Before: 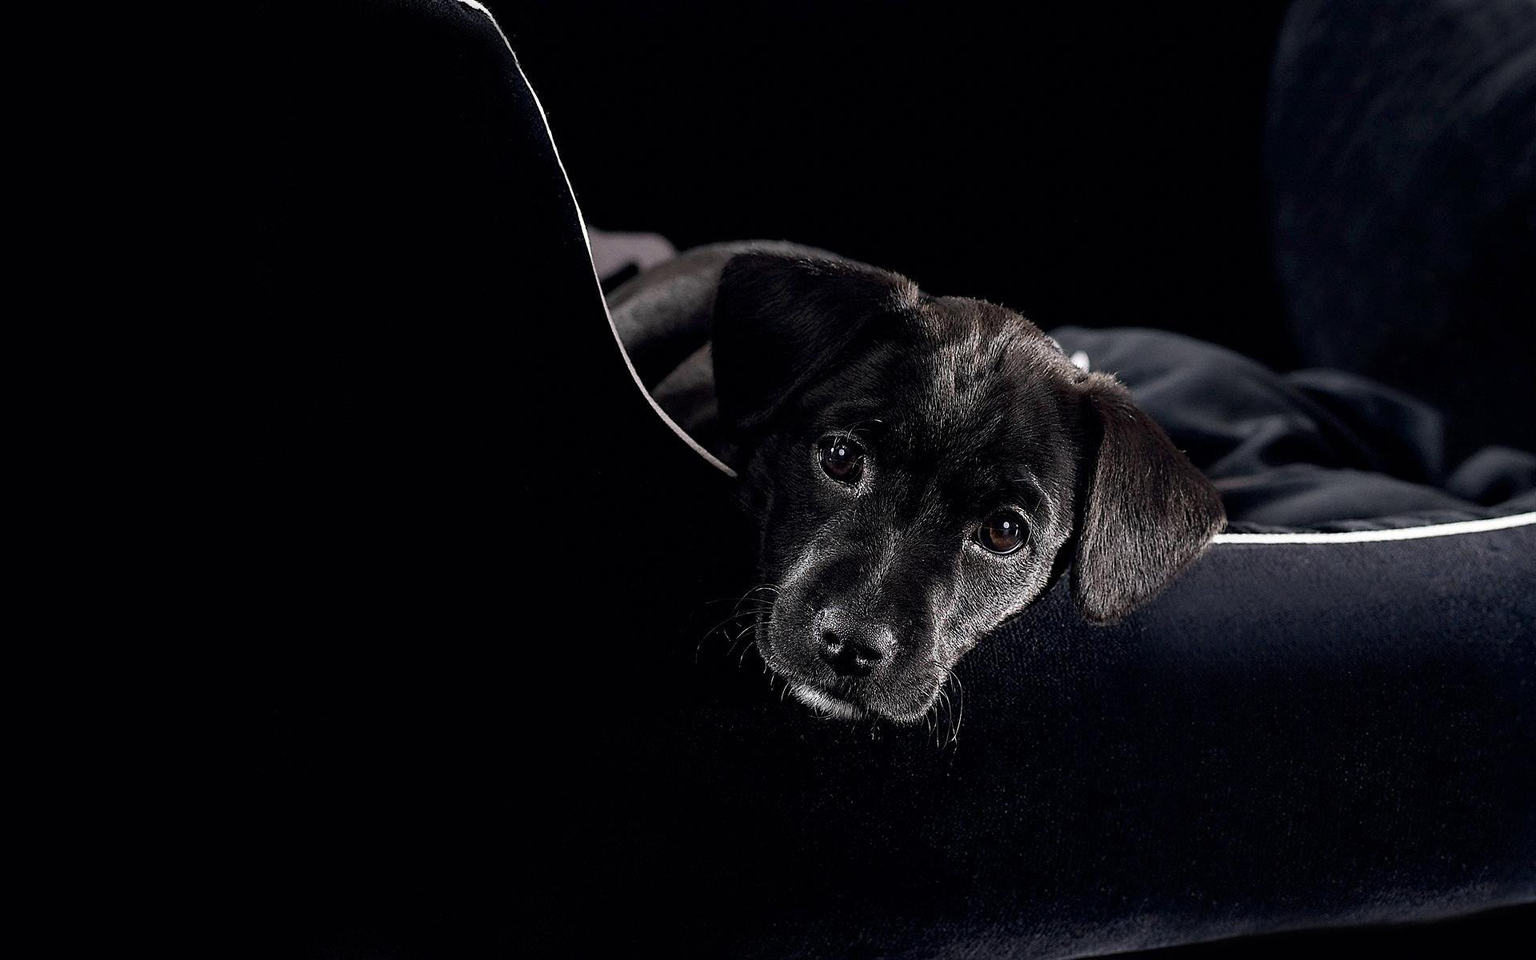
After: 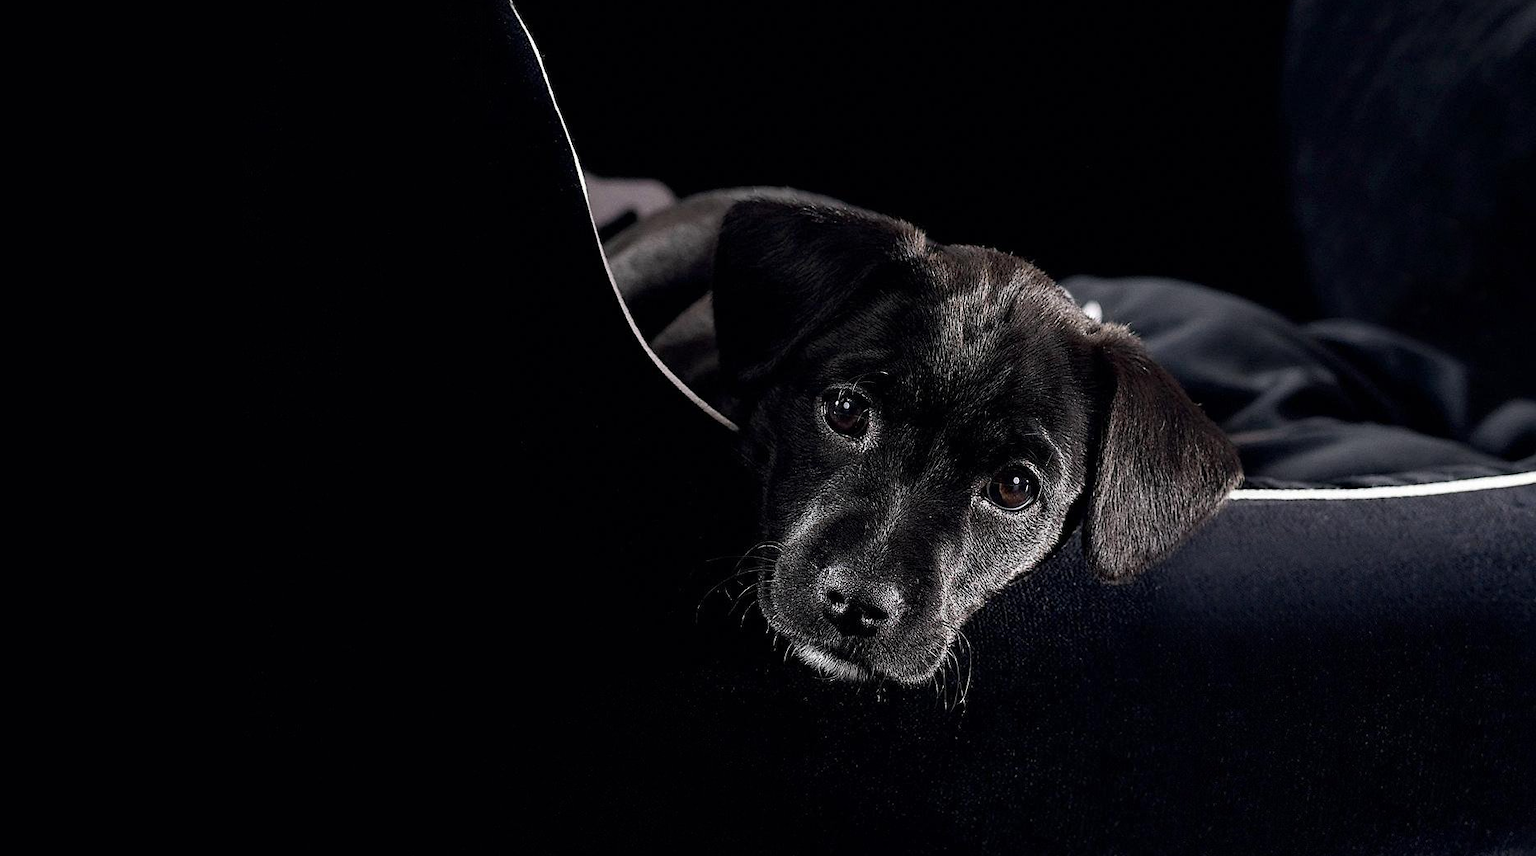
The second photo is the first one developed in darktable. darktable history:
crop: left 1.378%, top 6.197%, right 1.493%, bottom 7.123%
